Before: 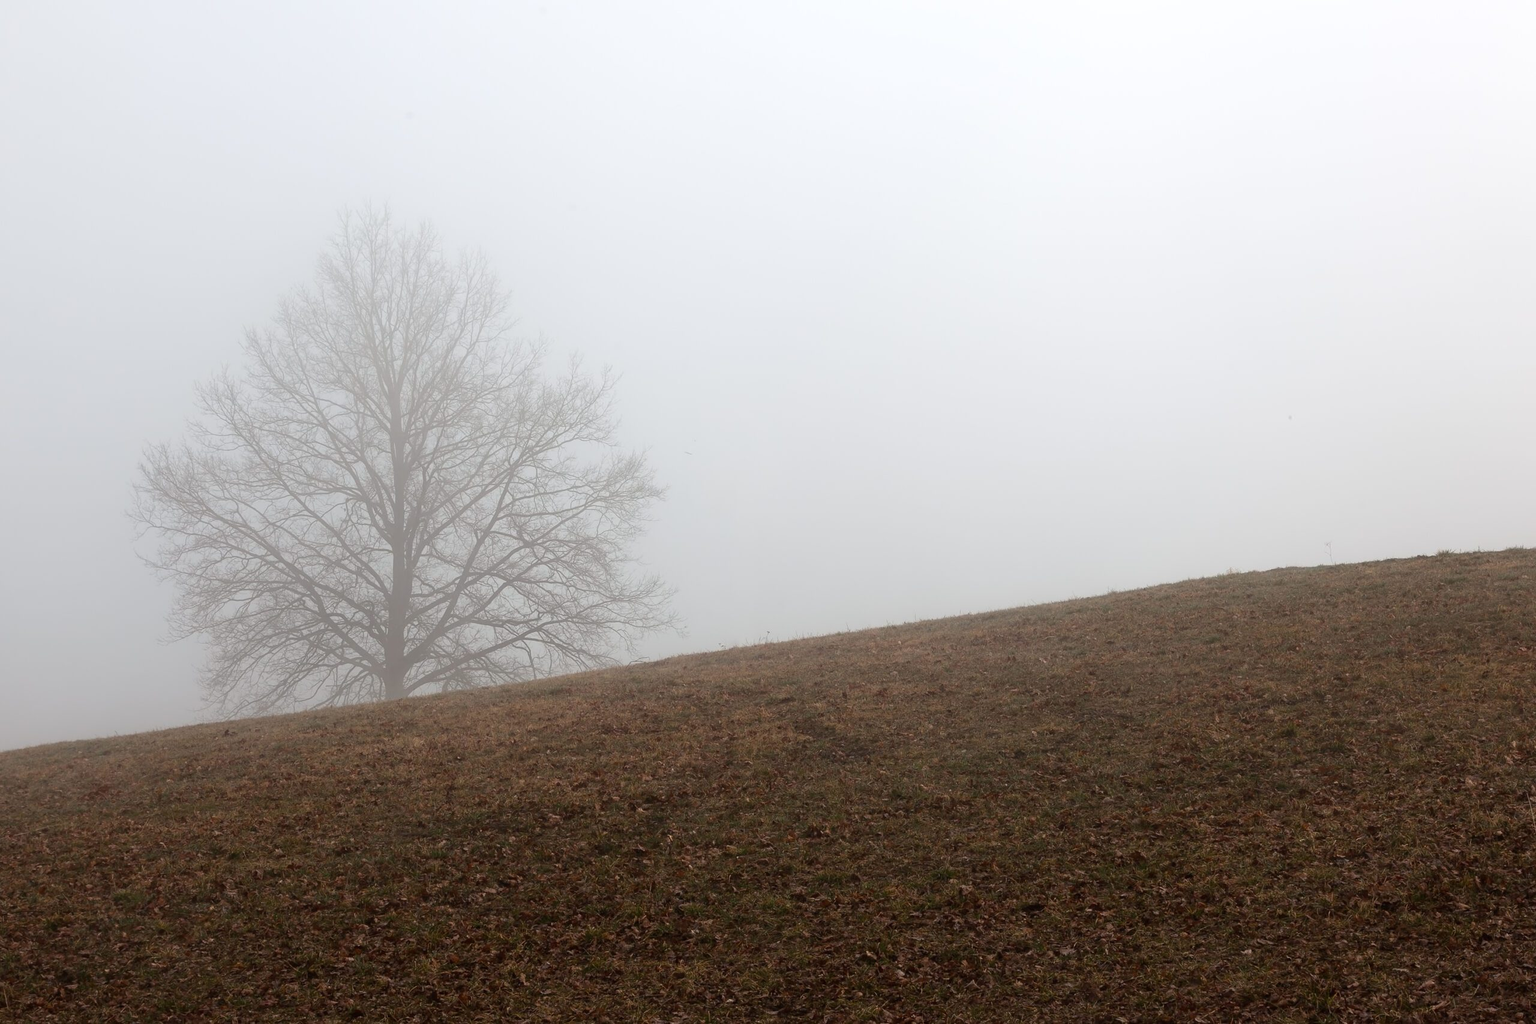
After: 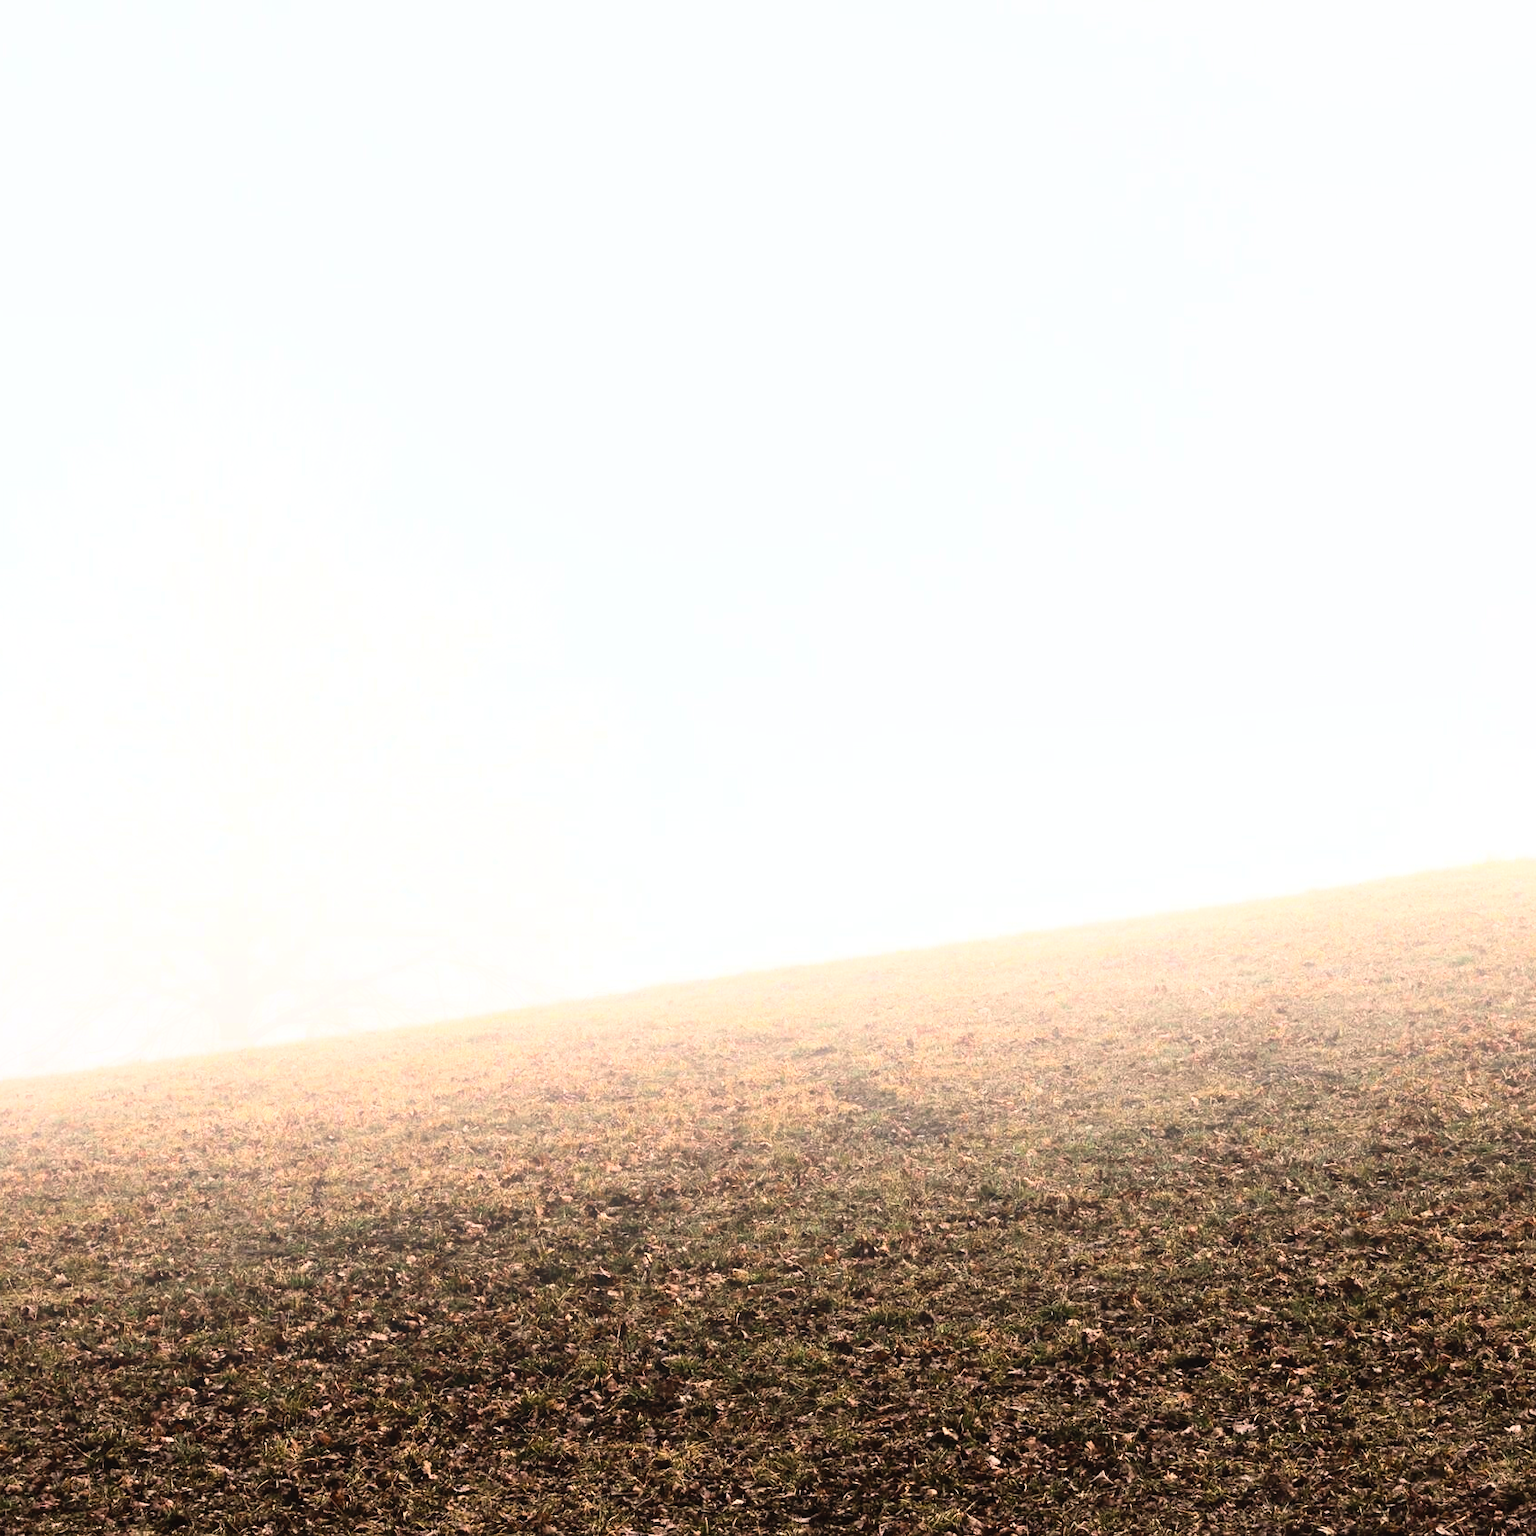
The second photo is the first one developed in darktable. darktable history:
bloom: size 38%, threshold 95%, strength 30%
rgb curve: curves: ch0 [(0, 0) (0.21, 0.15) (0.24, 0.21) (0.5, 0.75) (0.75, 0.96) (0.89, 0.99) (1, 1)]; ch1 [(0, 0.02) (0.21, 0.13) (0.25, 0.2) (0.5, 0.67) (0.75, 0.9) (0.89, 0.97) (1, 1)]; ch2 [(0, 0.02) (0.21, 0.13) (0.25, 0.2) (0.5, 0.67) (0.75, 0.9) (0.89, 0.97) (1, 1)], compensate middle gray true
exposure: black level correction 0, exposure 0.95 EV, compensate exposure bias true, compensate highlight preservation false
crop and rotate: left 15.546%, right 17.787%
